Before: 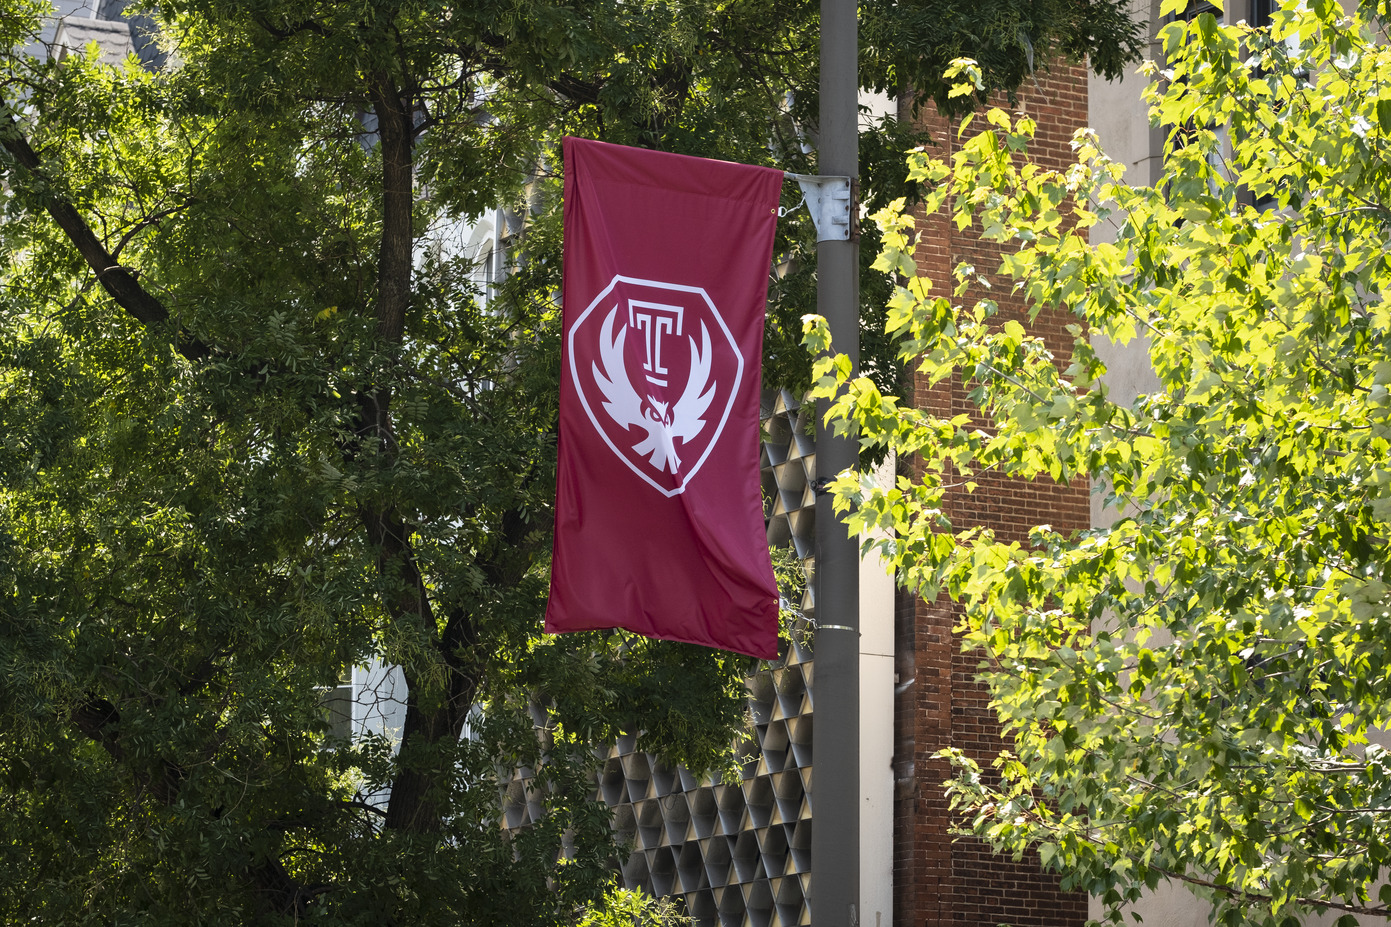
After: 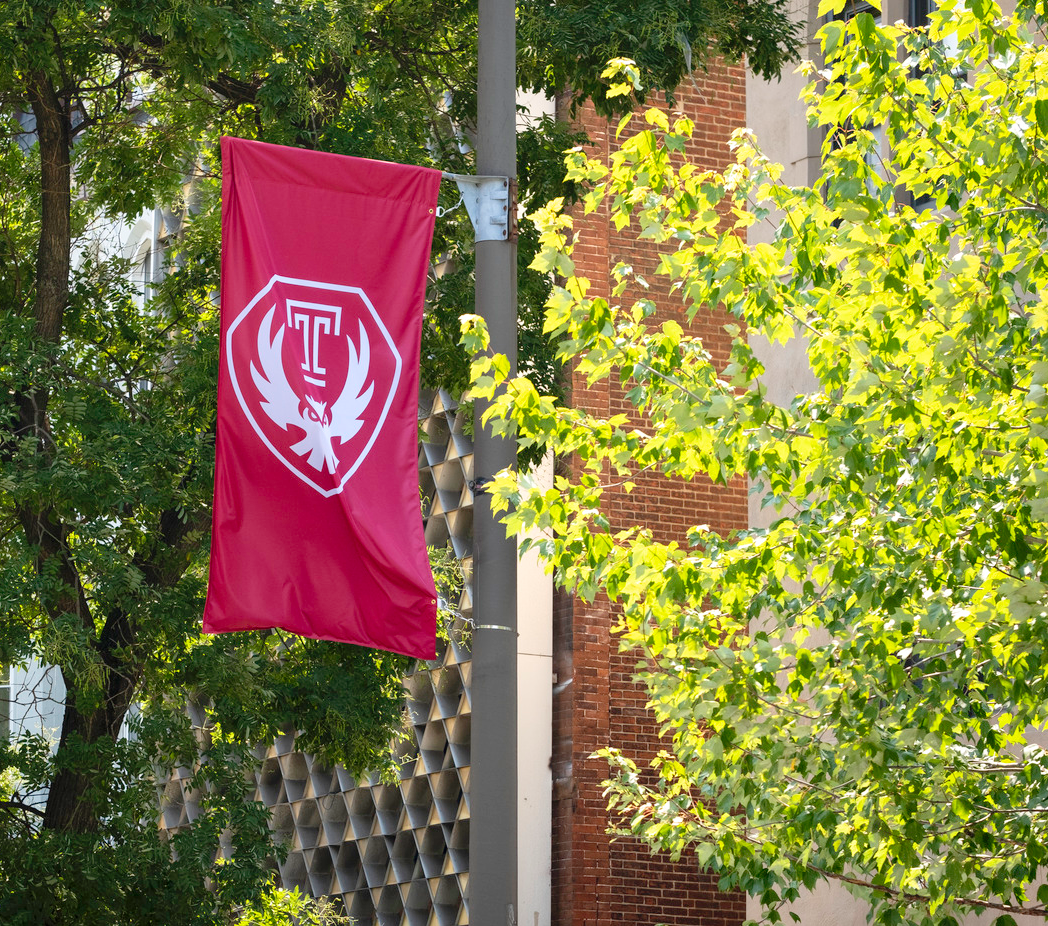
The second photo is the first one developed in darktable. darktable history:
crop and rotate: left 24.6%
levels: levels [0, 0.43, 0.984]
